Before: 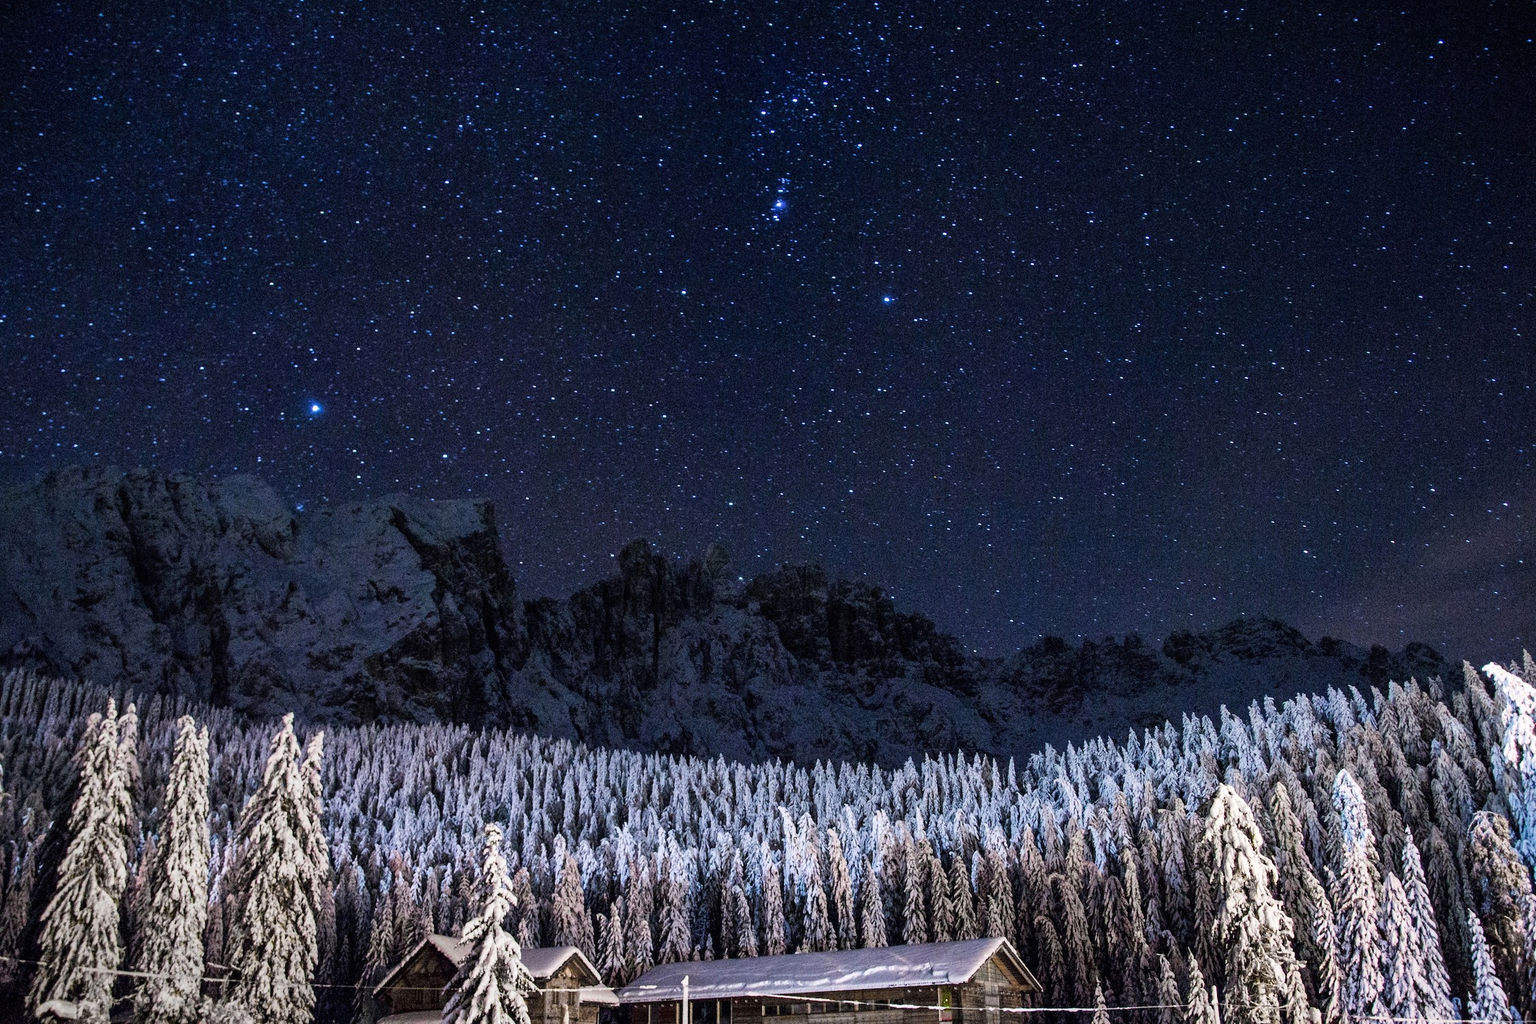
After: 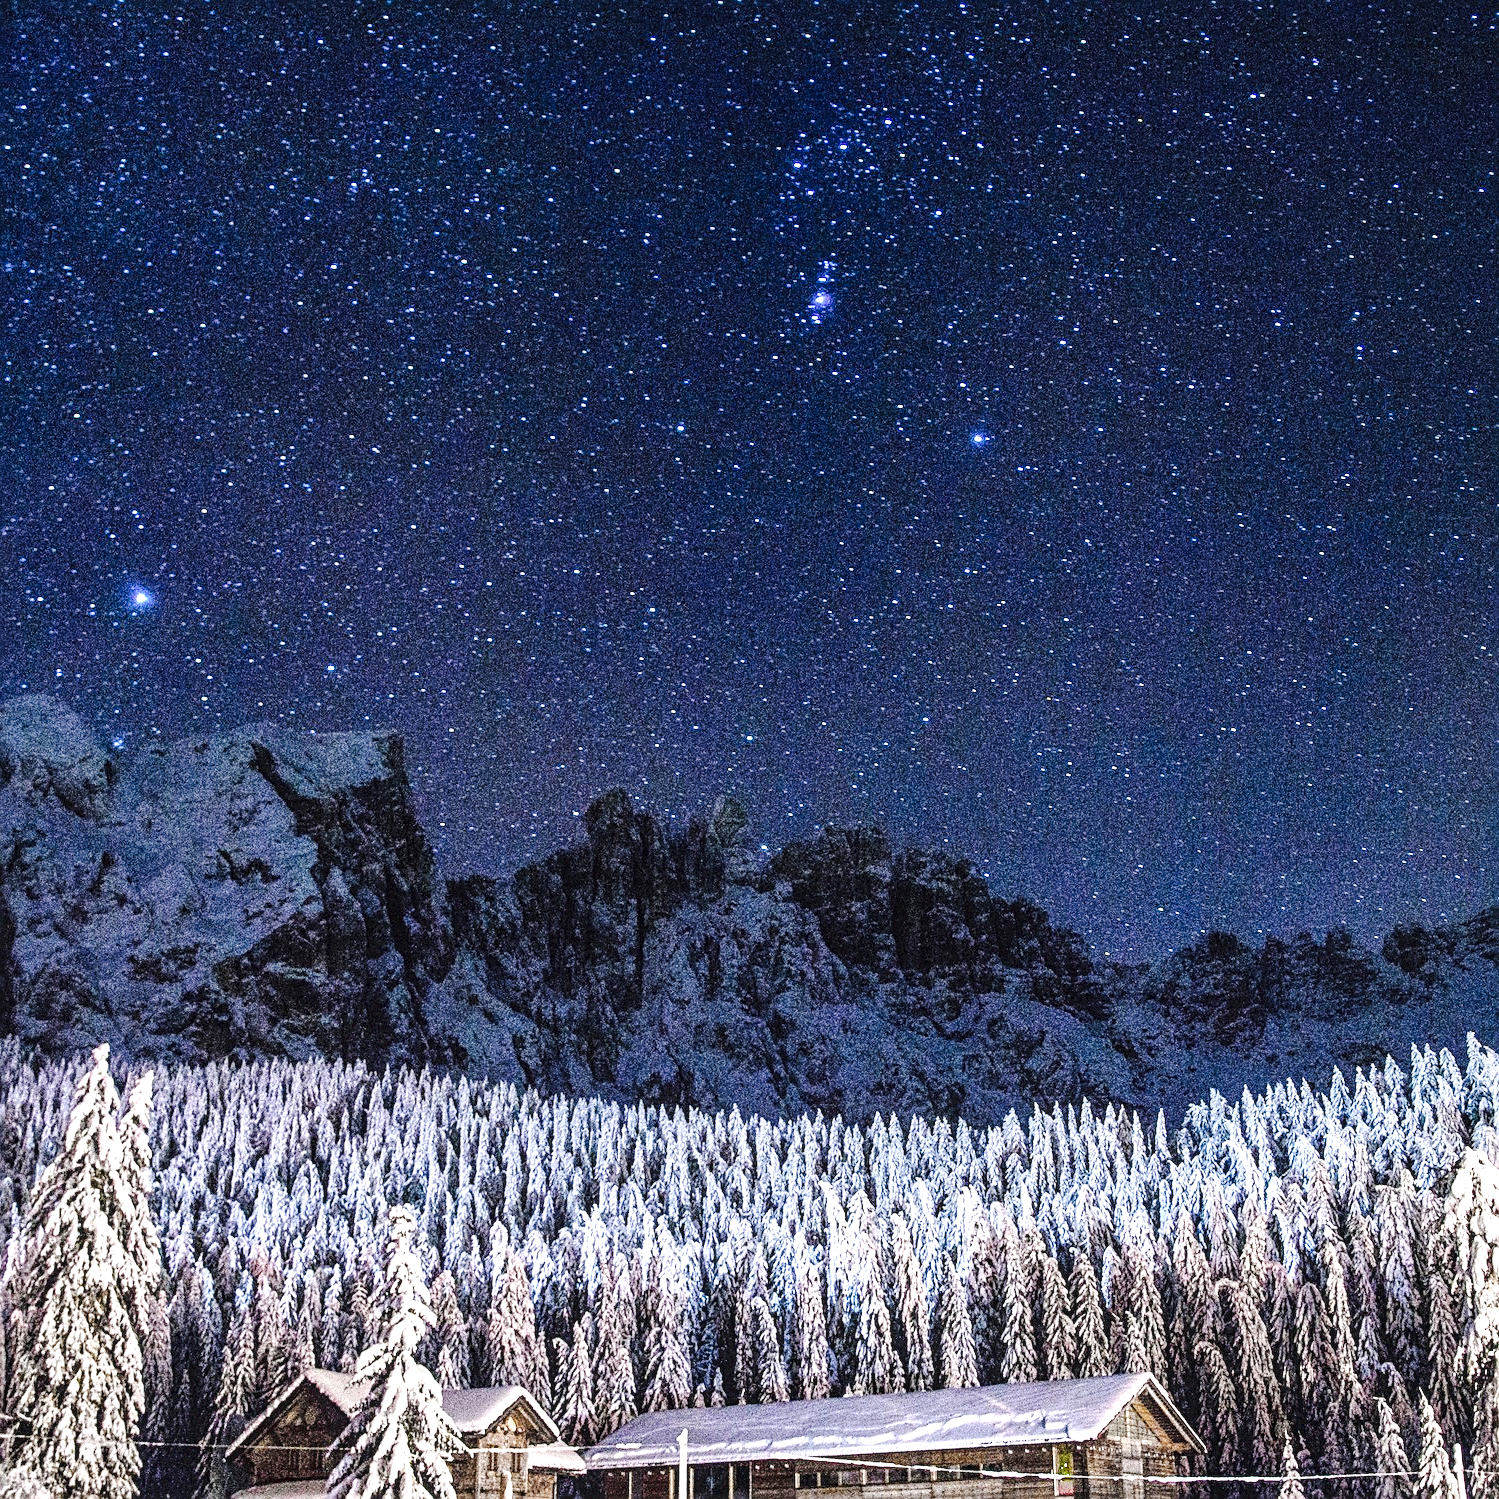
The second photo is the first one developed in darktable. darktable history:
sharpen: on, module defaults
tone curve: curves: ch0 [(0, 0) (0.003, 0.039) (0.011, 0.041) (0.025, 0.048) (0.044, 0.065) (0.069, 0.084) (0.1, 0.104) (0.136, 0.137) (0.177, 0.19) (0.224, 0.245) (0.277, 0.32) (0.335, 0.409) (0.399, 0.496) (0.468, 0.58) (0.543, 0.656) (0.623, 0.733) (0.709, 0.796) (0.801, 0.852) (0.898, 0.93) (1, 1)], preserve colors none
grain: coarseness 7.08 ISO, strength 21.67%, mid-tones bias 59.58%
crop and rotate: left 14.292%, right 19.041%
exposure: exposure 0.943 EV, compensate highlight preservation false
local contrast: on, module defaults
